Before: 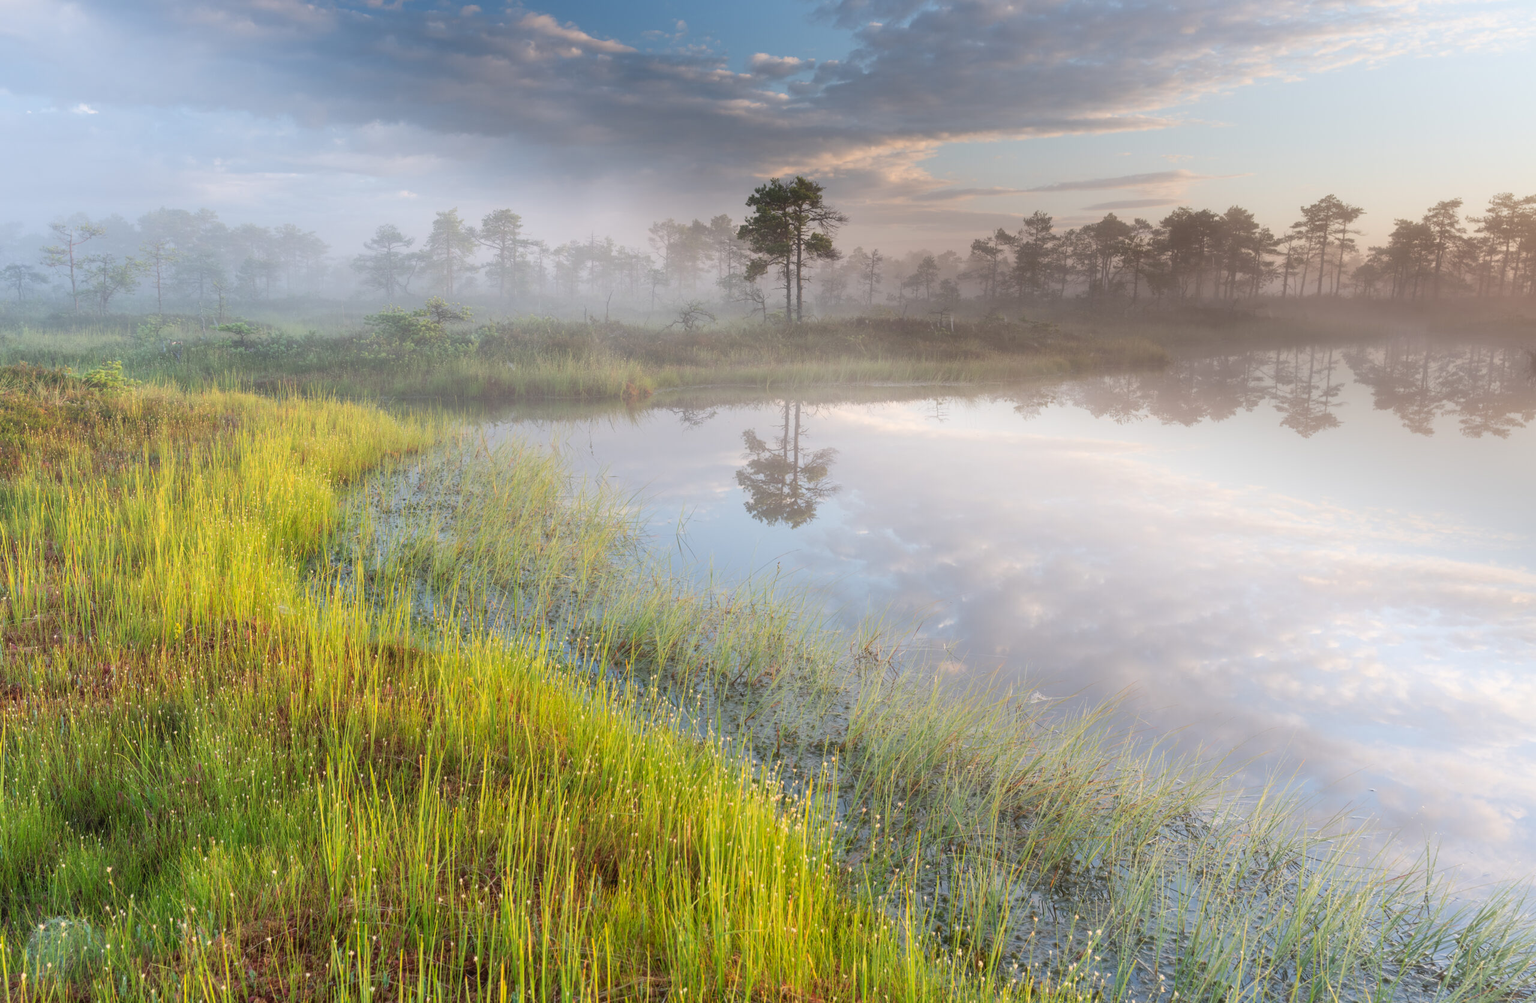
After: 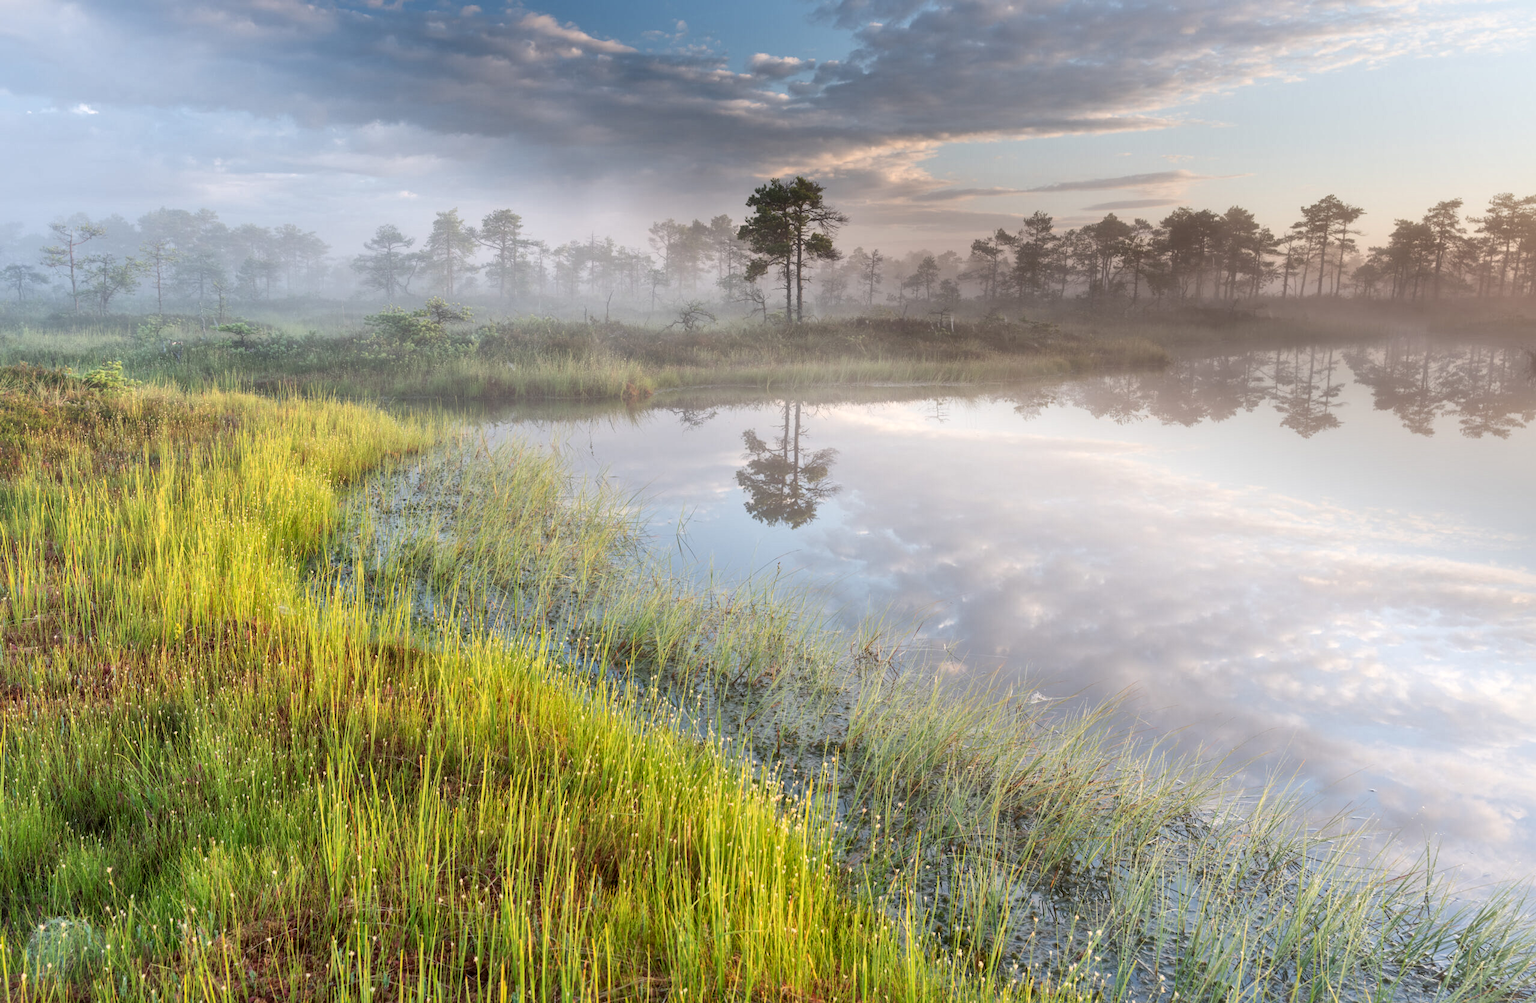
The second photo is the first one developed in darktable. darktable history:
local contrast: mode bilateral grid, contrast 19, coarseness 50, detail 150%, midtone range 0.2
